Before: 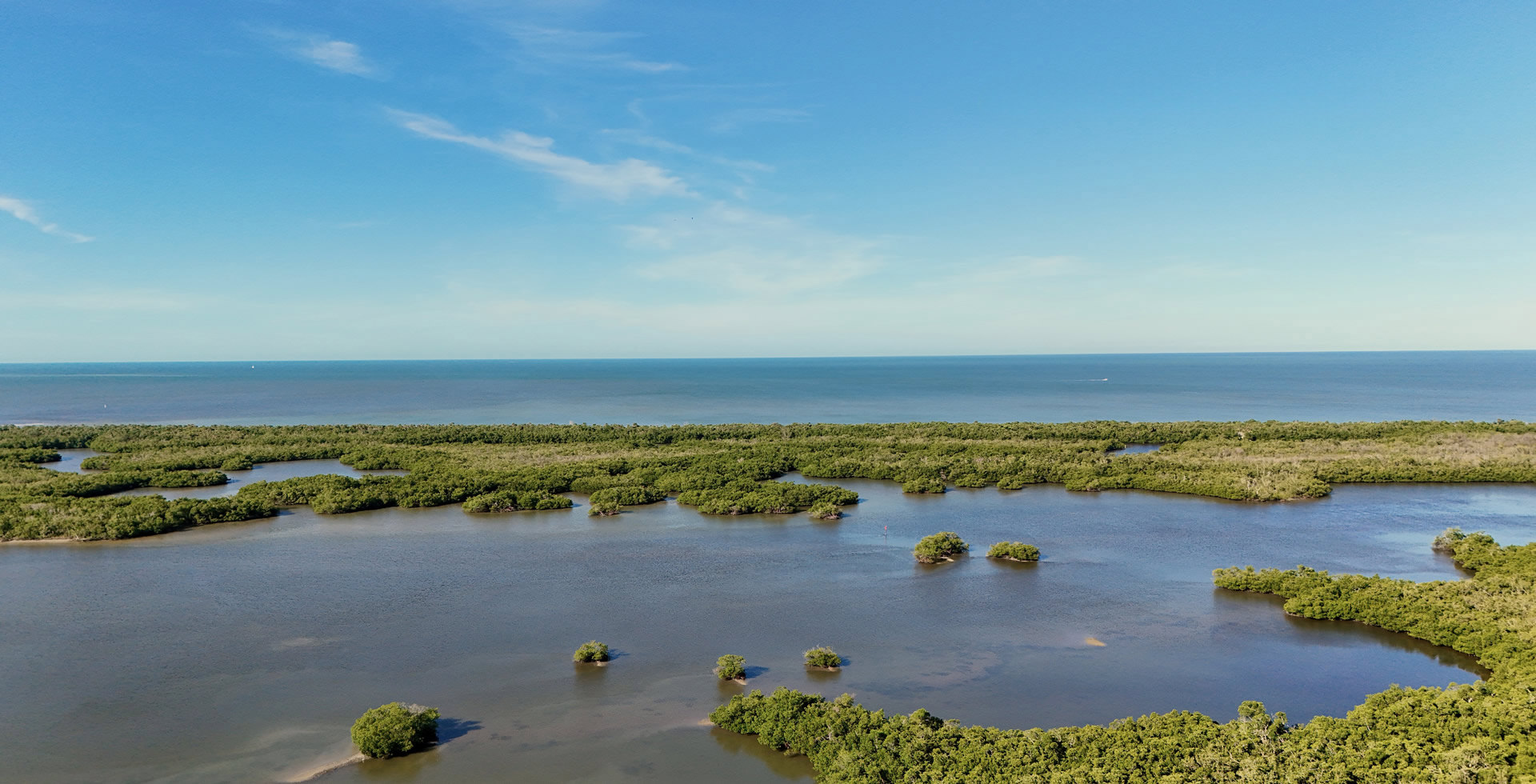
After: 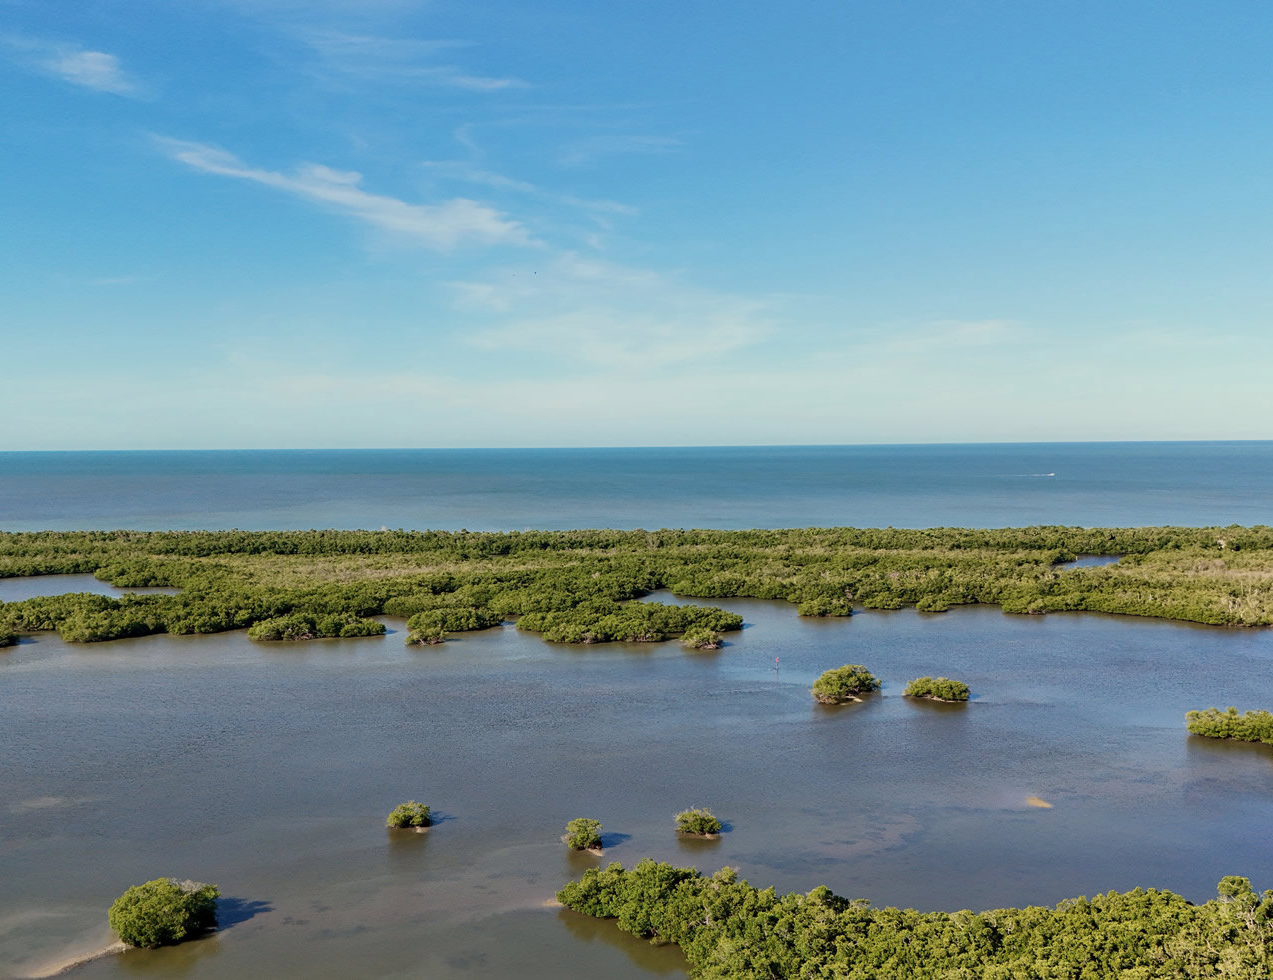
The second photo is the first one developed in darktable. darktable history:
crop: left 17.238%, right 16.447%
